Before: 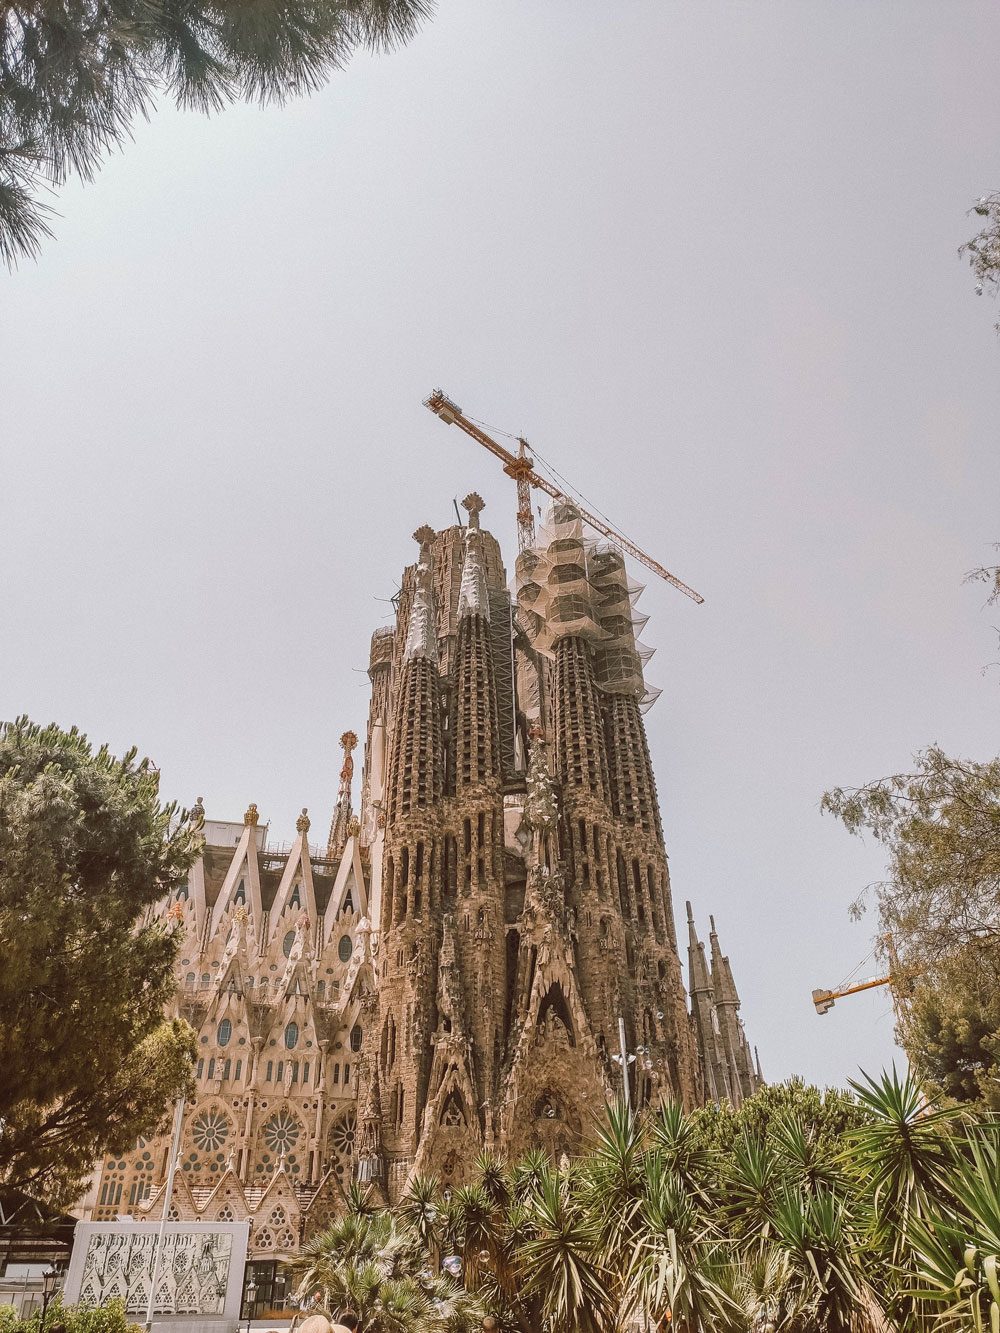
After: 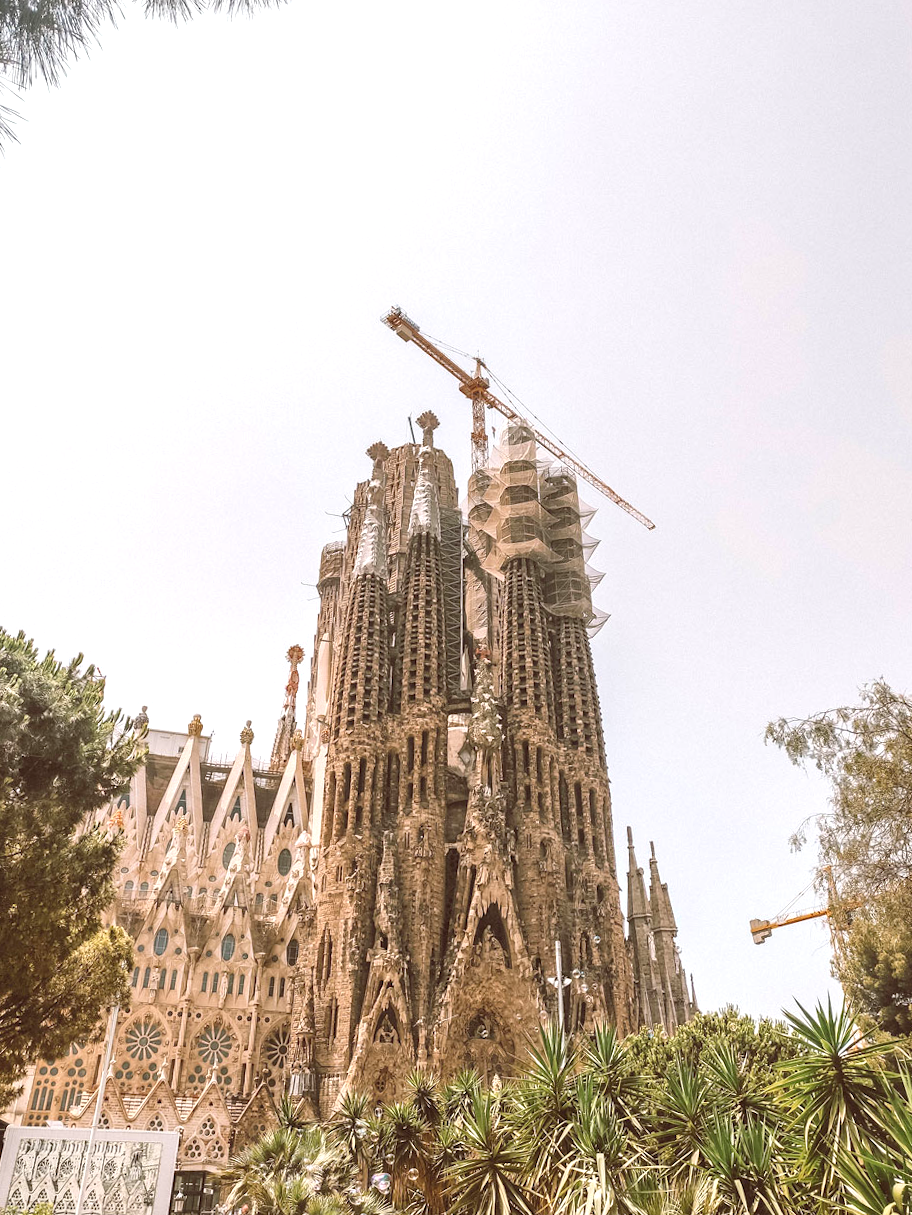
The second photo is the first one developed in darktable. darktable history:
exposure: exposure 0.661 EV, compensate highlight preservation false
crop and rotate: angle -1.96°, left 3.097%, top 4.154%, right 1.586%, bottom 0.529%
